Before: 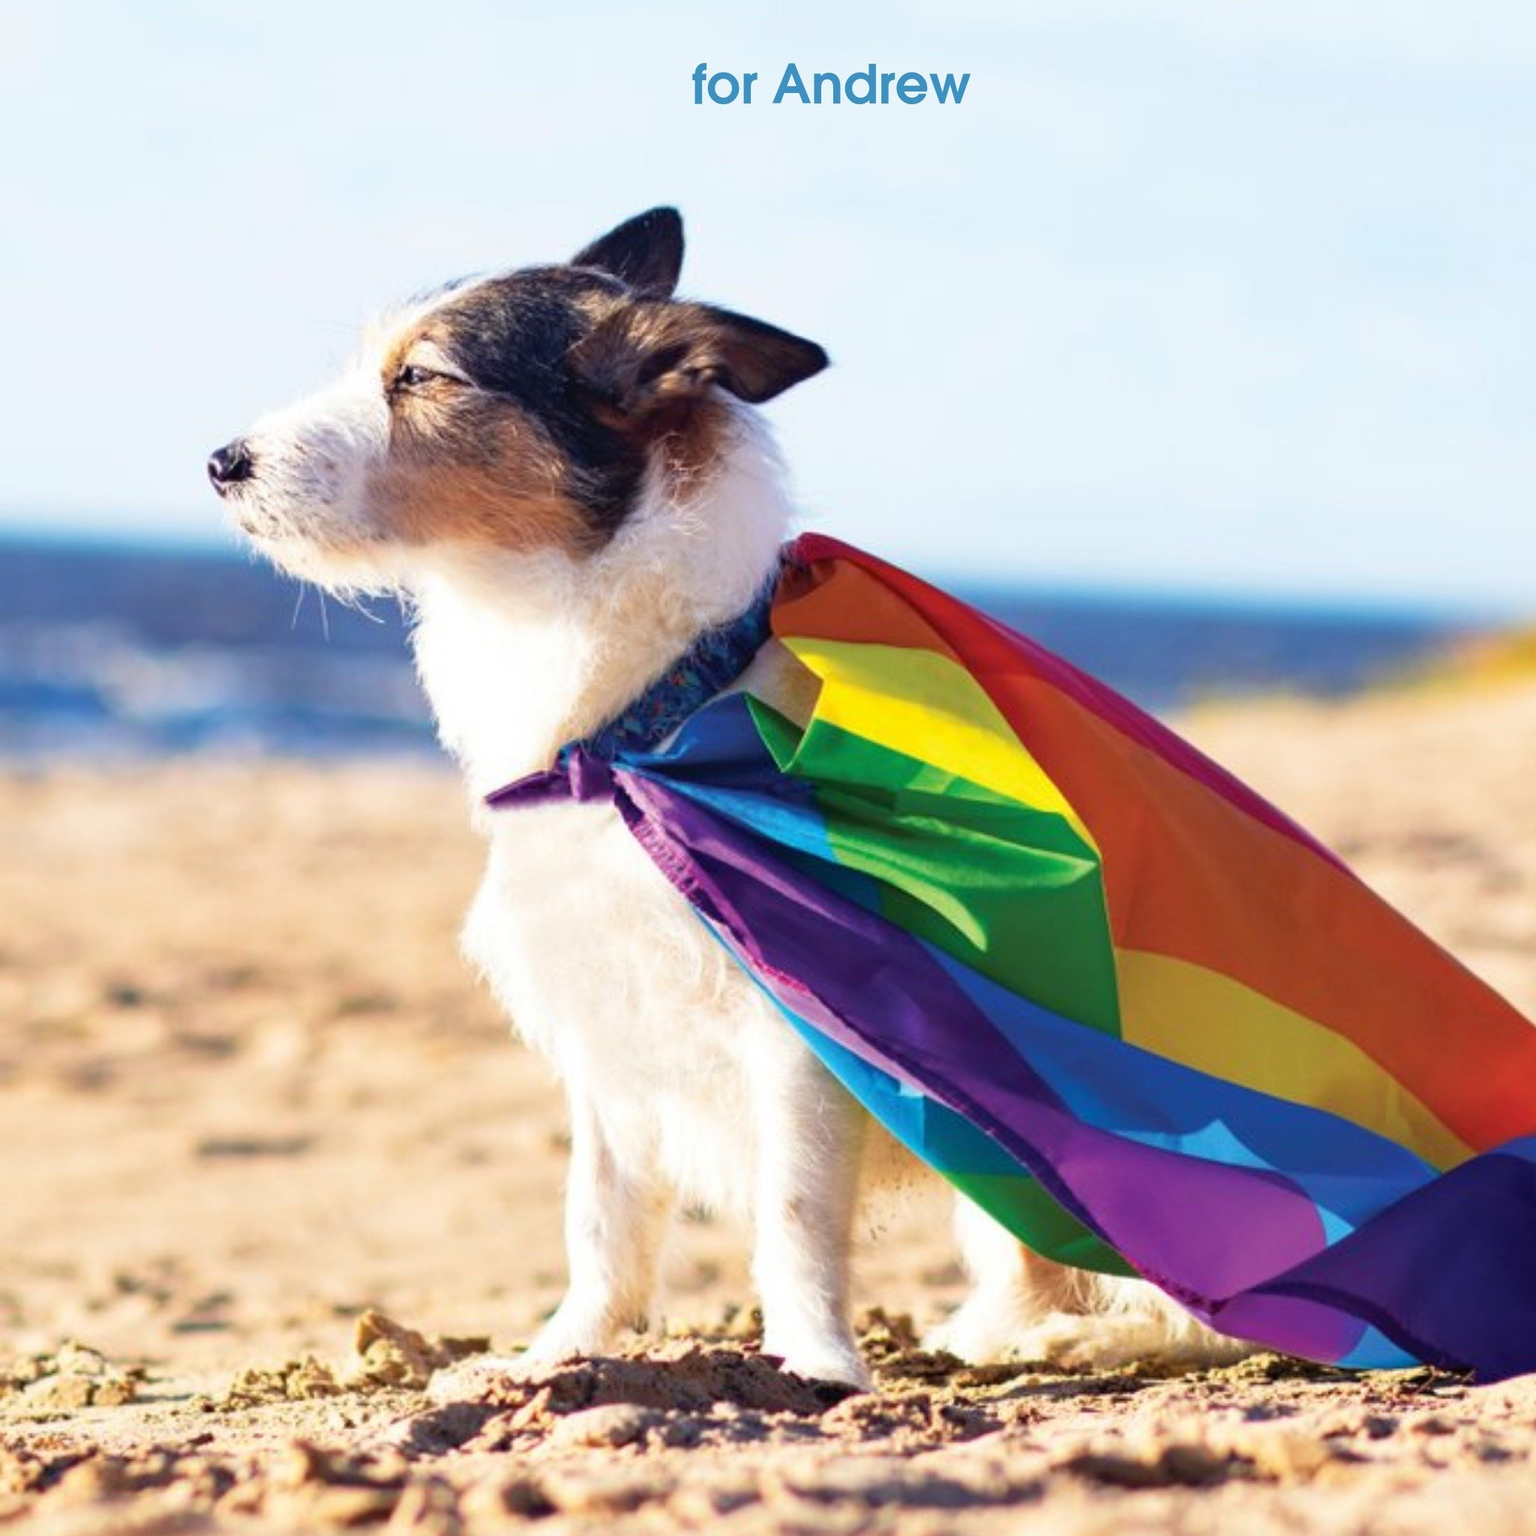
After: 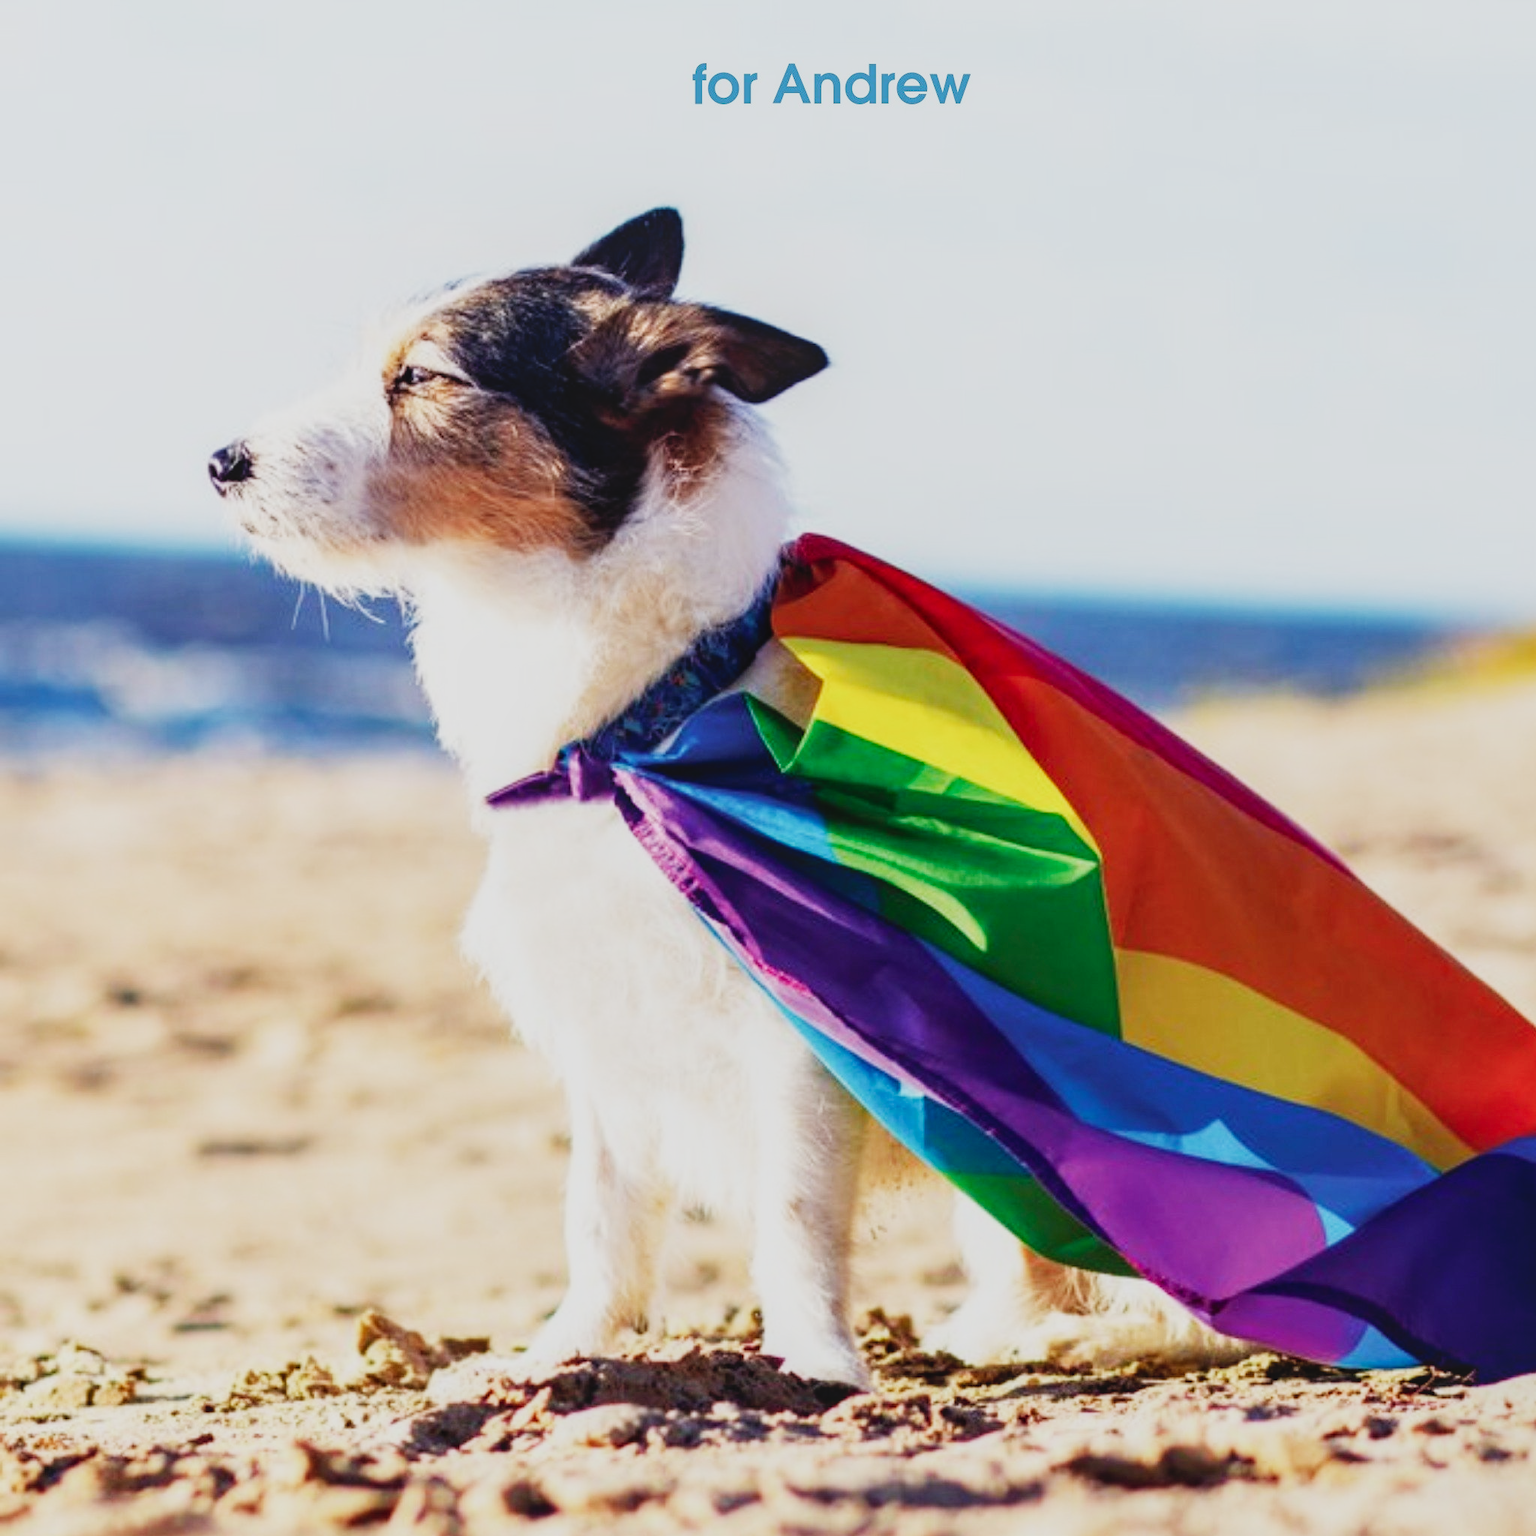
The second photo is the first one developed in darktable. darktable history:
sigmoid: contrast 1.7, skew -0.1, preserve hue 0%, red attenuation 0.1, red rotation 0.035, green attenuation 0.1, green rotation -0.017, blue attenuation 0.15, blue rotation -0.052, base primaries Rec2020
local contrast: detail 110%
